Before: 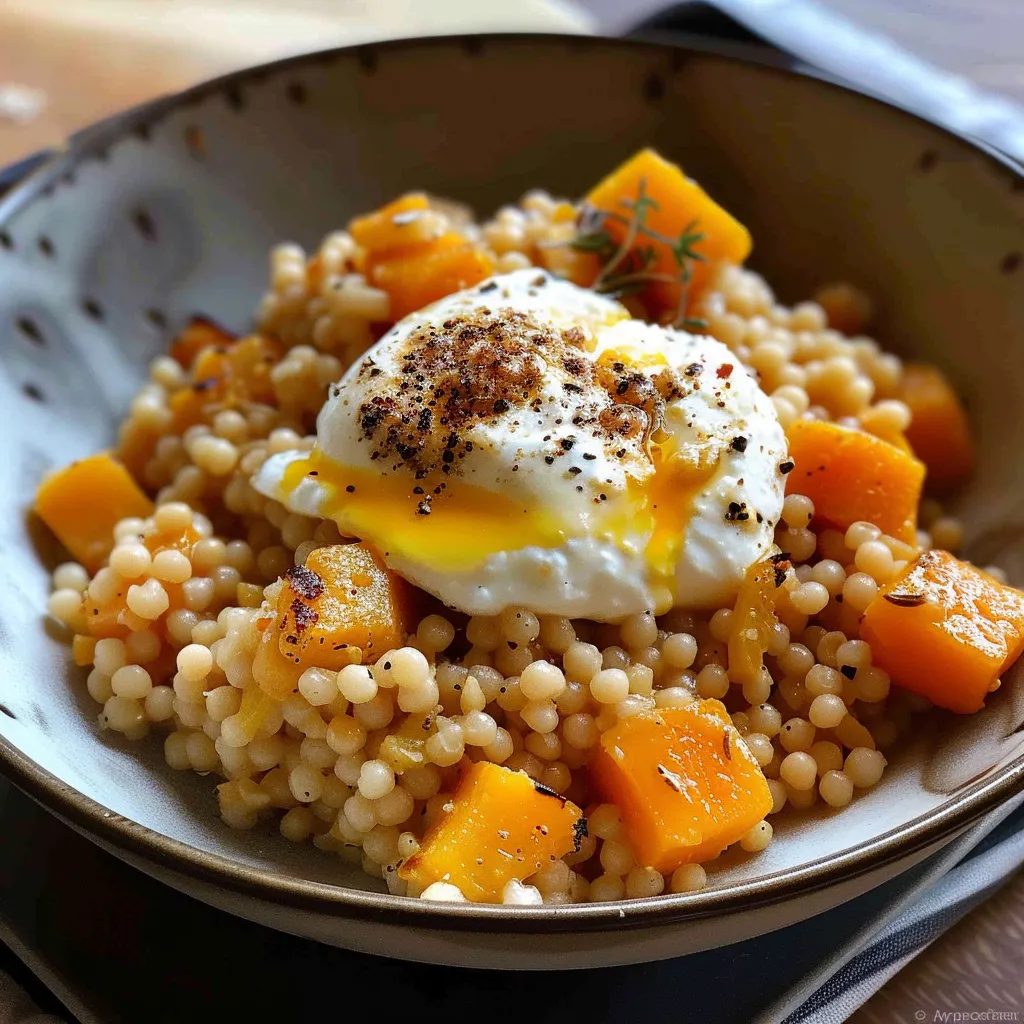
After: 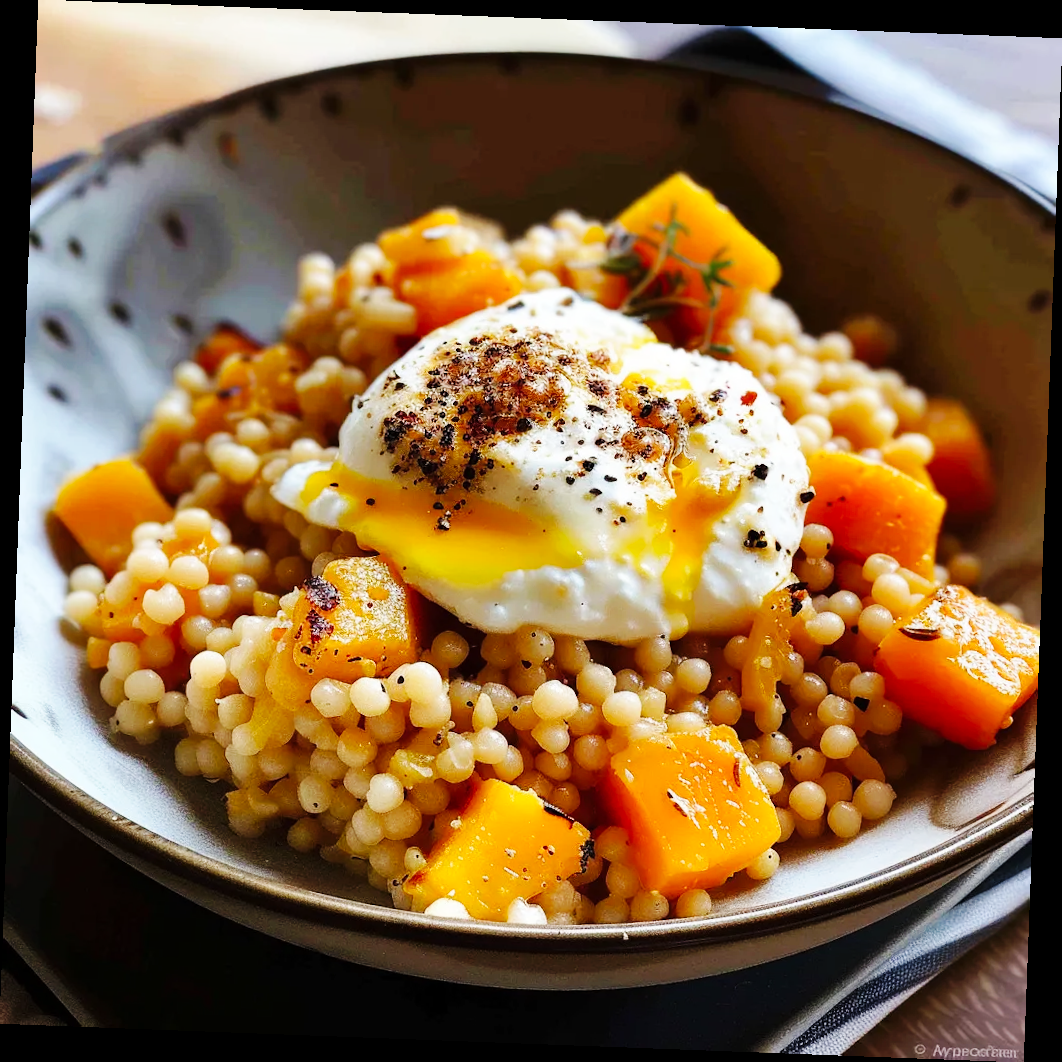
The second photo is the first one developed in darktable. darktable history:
rotate and perspective: rotation 2.17°, automatic cropping off
base curve: curves: ch0 [(0, 0) (0.032, 0.025) (0.121, 0.166) (0.206, 0.329) (0.605, 0.79) (1, 1)], preserve colors none
